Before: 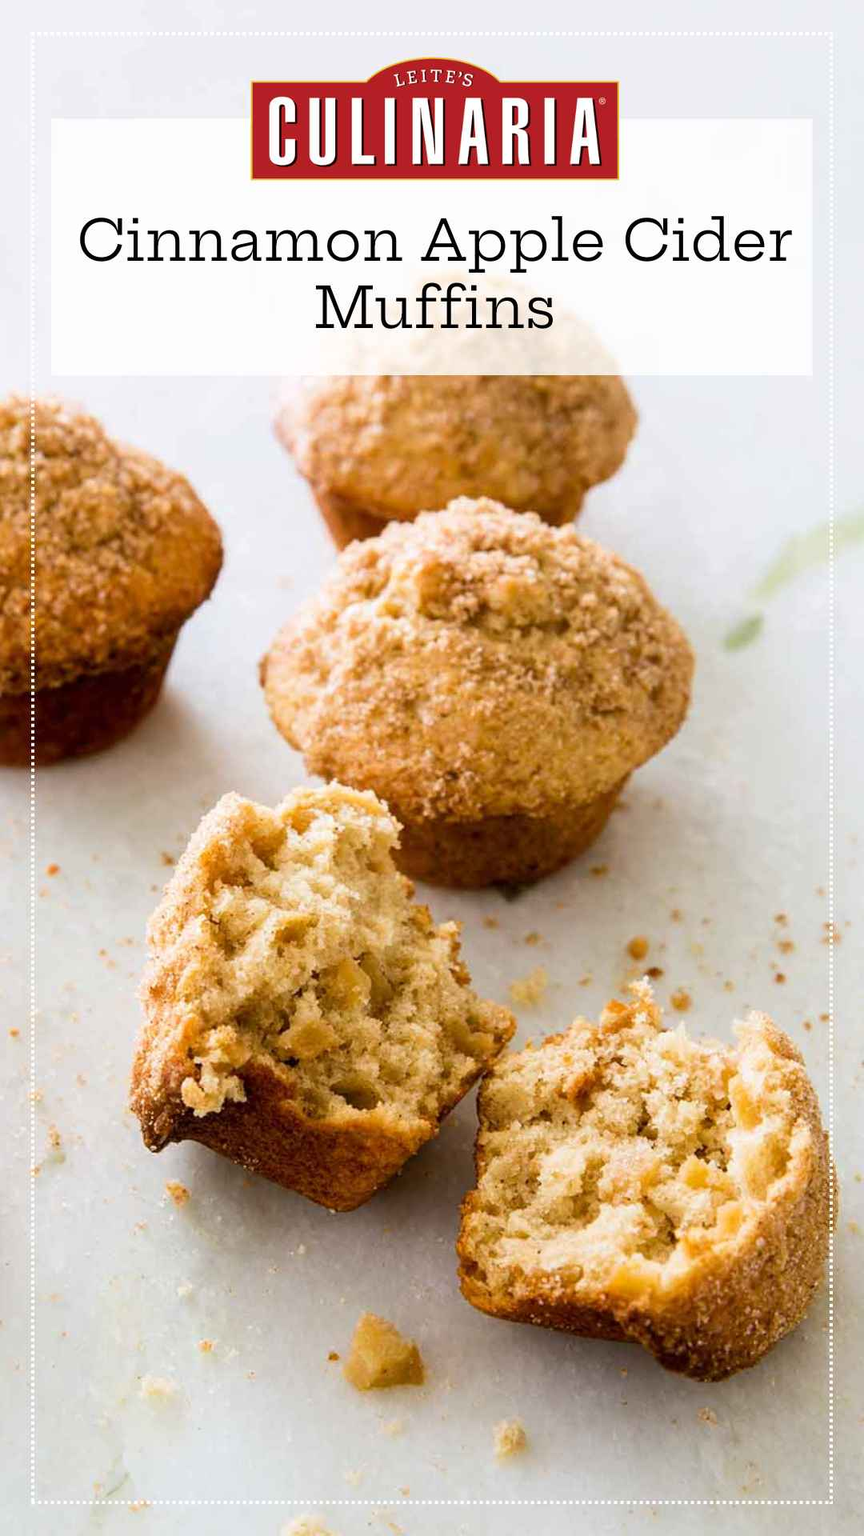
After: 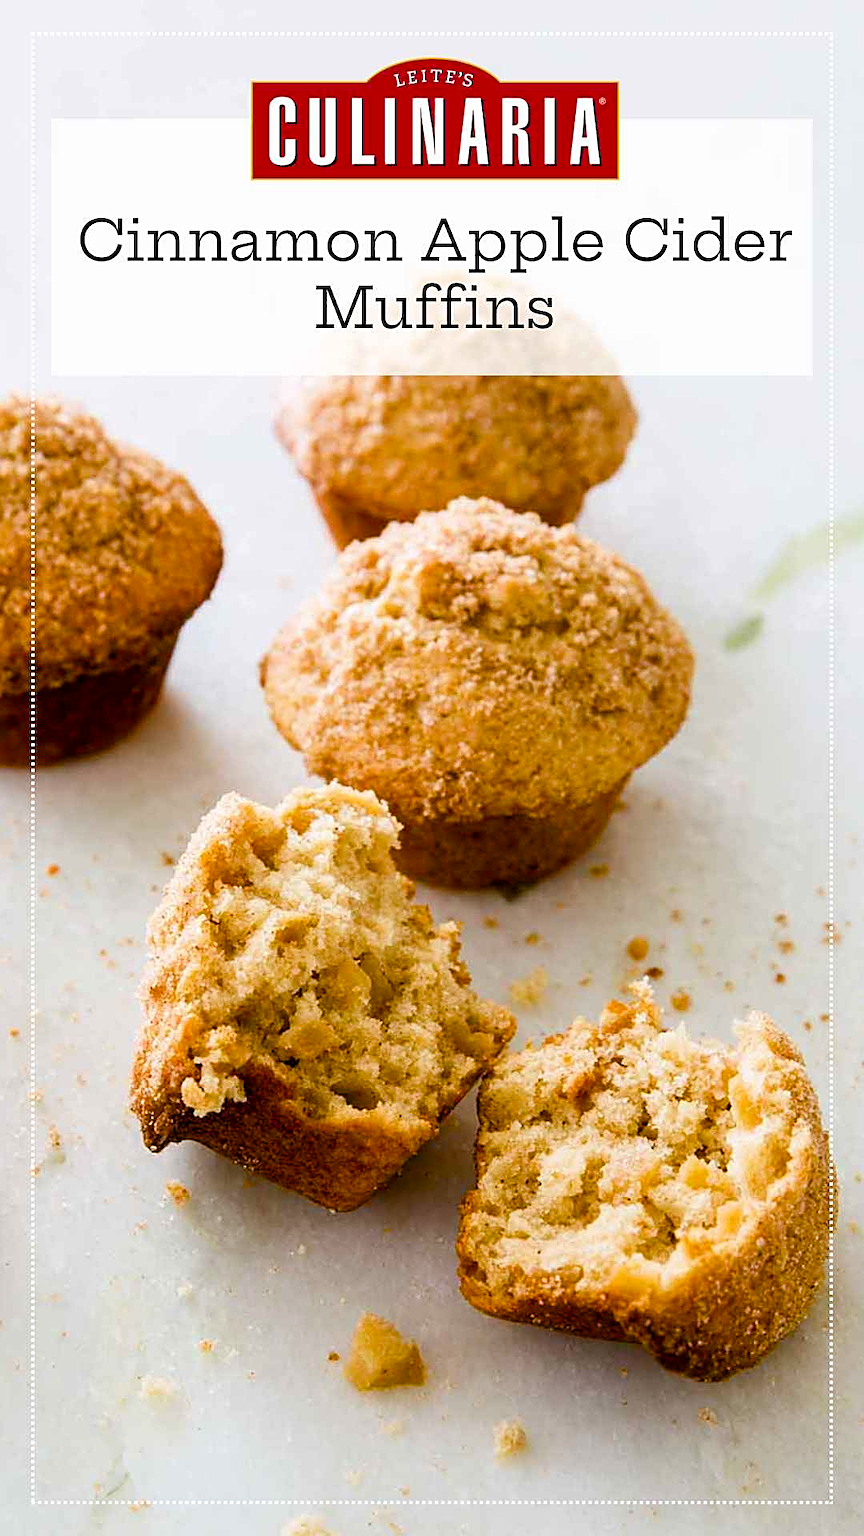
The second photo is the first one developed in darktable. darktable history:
sharpen: on, module defaults
color balance rgb: power › hue 208.72°, perceptual saturation grading › global saturation 27.121%, perceptual saturation grading › highlights -27.867%, perceptual saturation grading › mid-tones 15.876%, perceptual saturation grading › shadows 33.796%
